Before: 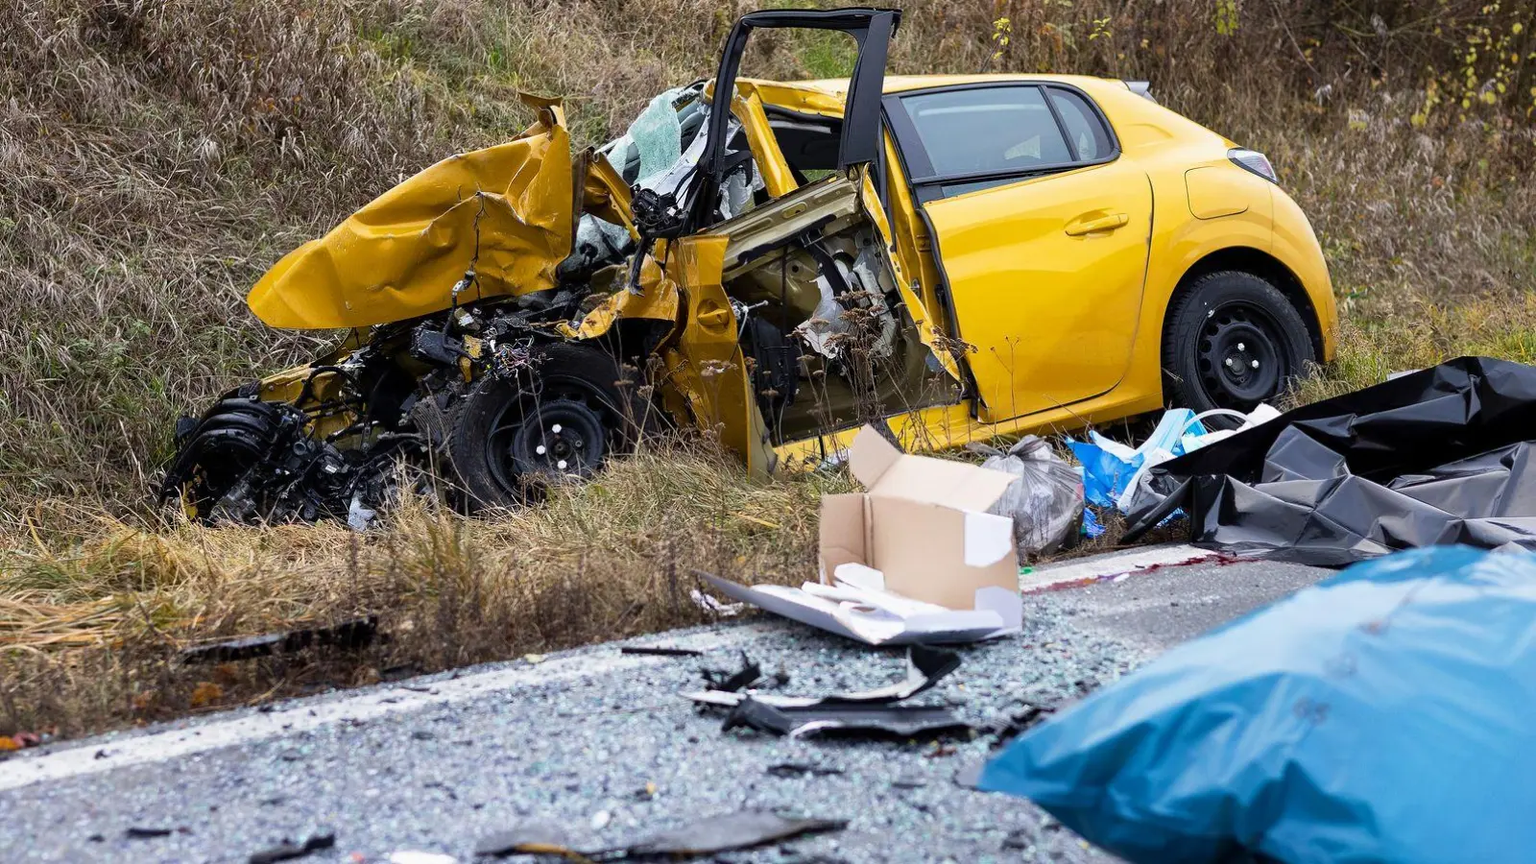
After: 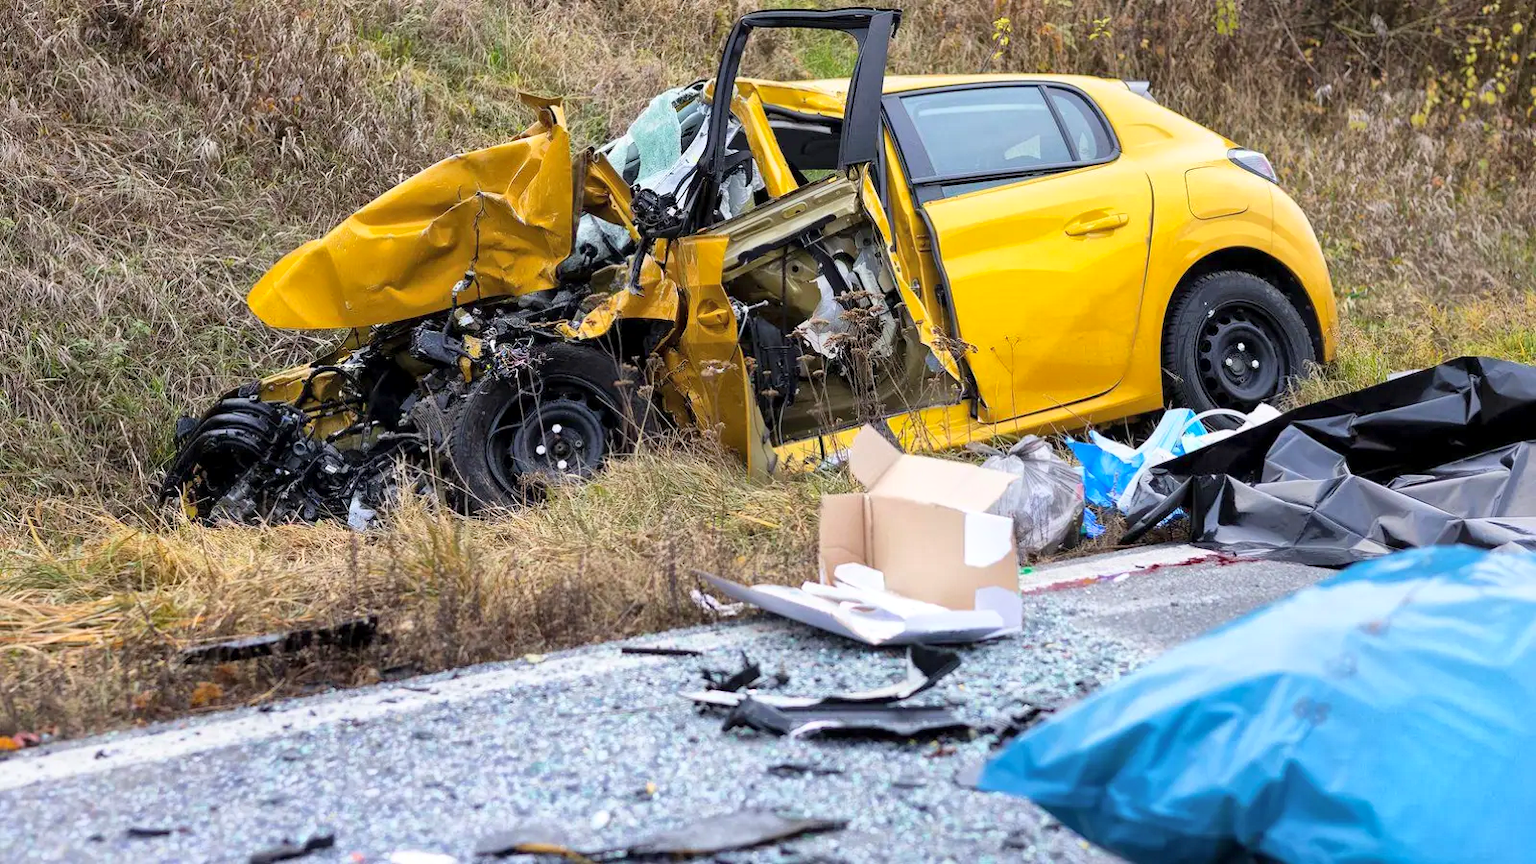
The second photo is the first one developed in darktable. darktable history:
exposure: exposure 0.669 EV, compensate highlight preservation false
global tonemap: drago (1, 100), detail 1
